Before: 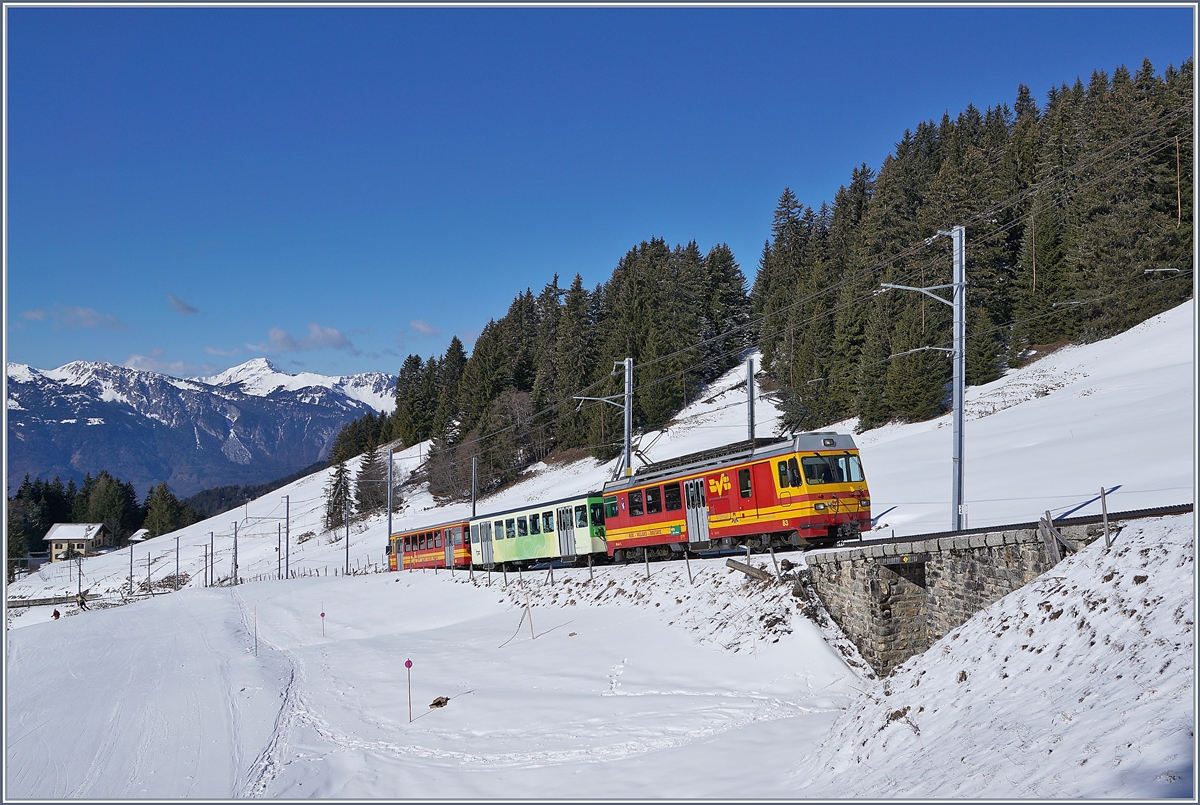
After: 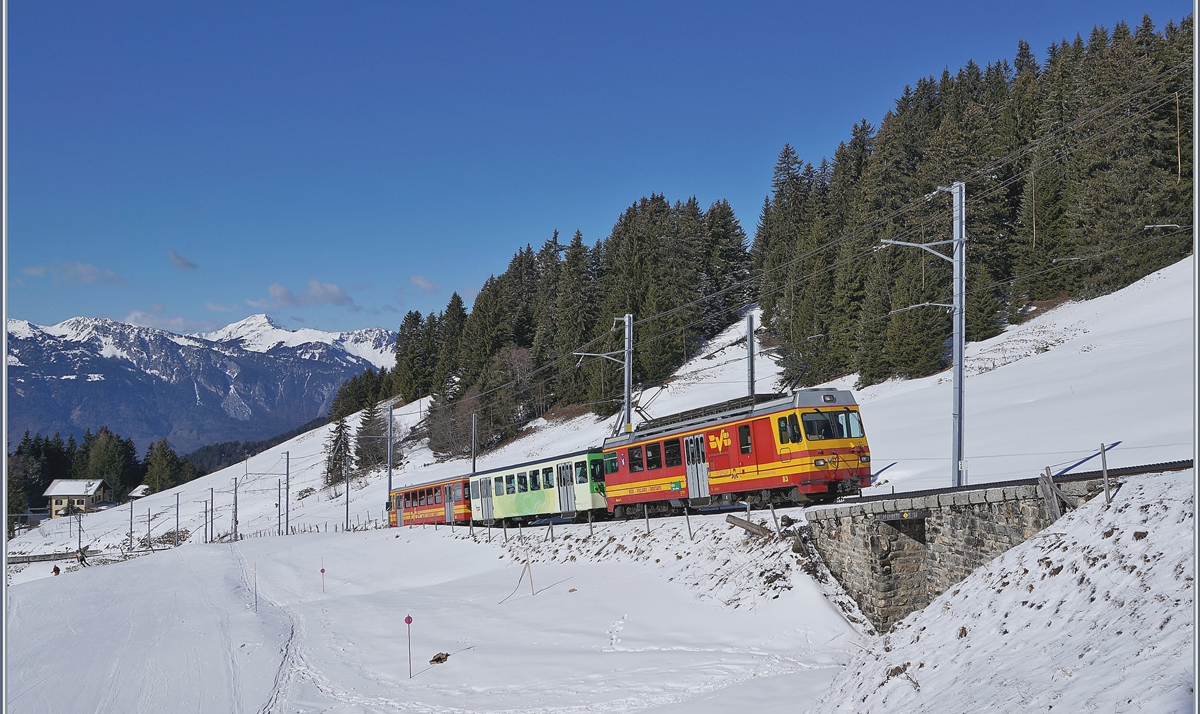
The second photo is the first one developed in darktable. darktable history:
contrast brightness saturation: contrast -0.1, saturation -0.1
crop and rotate: top 5.609%, bottom 5.609%
